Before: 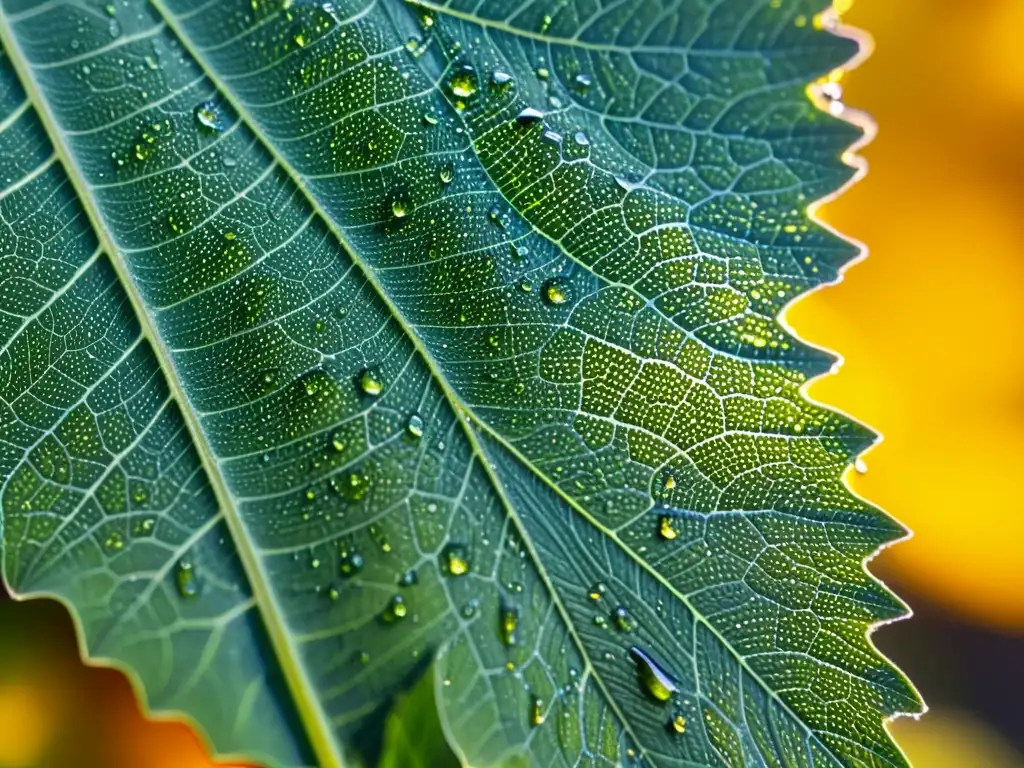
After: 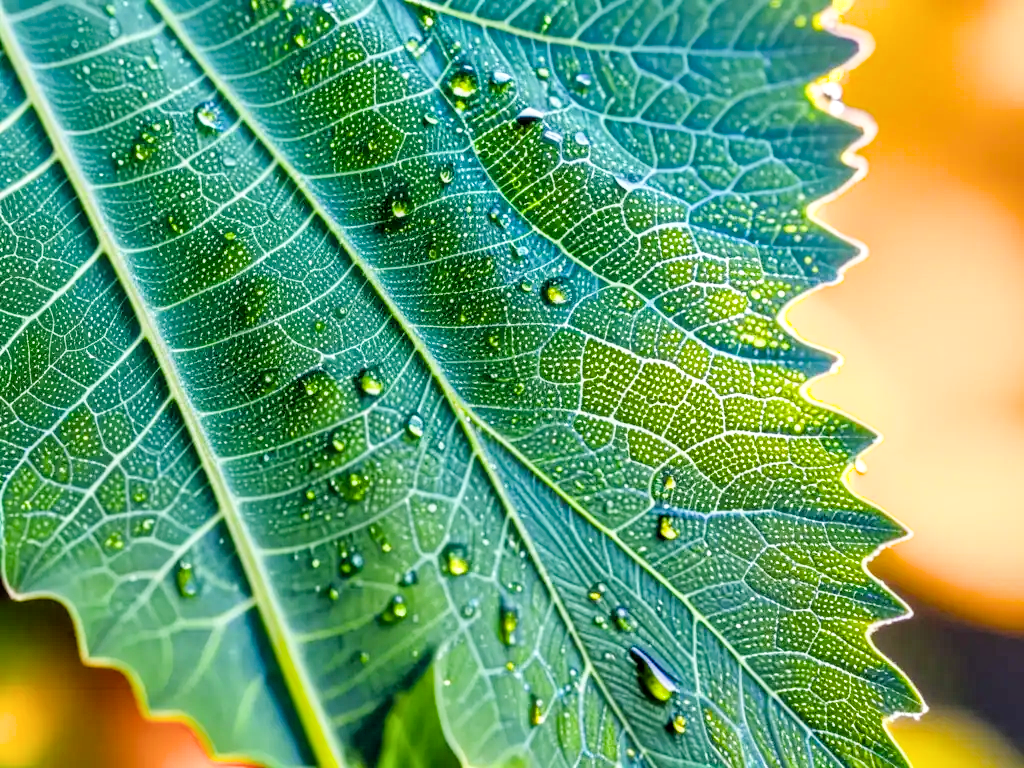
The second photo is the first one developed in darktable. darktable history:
local contrast: on, module defaults
filmic rgb: black relative exposure -5 EV, hardness 2.88, highlights saturation mix -30%
exposure: black level correction 0, exposure 1.2 EV, compensate highlight preservation false
color balance rgb: perceptual saturation grading › global saturation 20%
